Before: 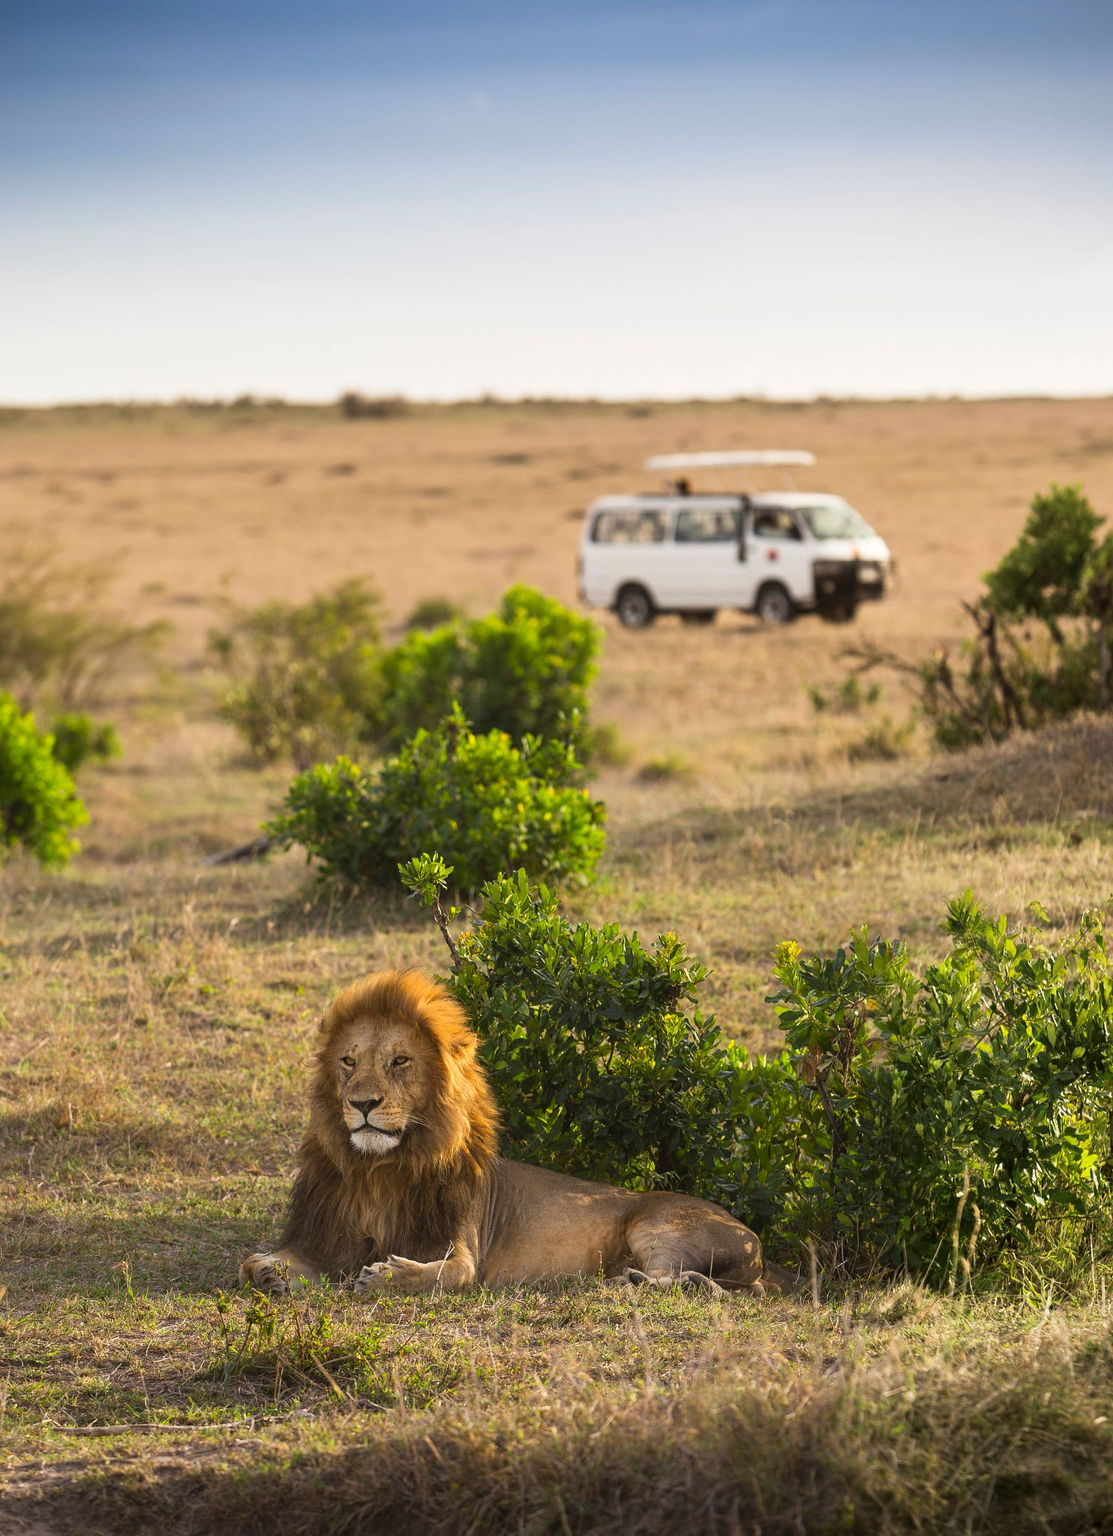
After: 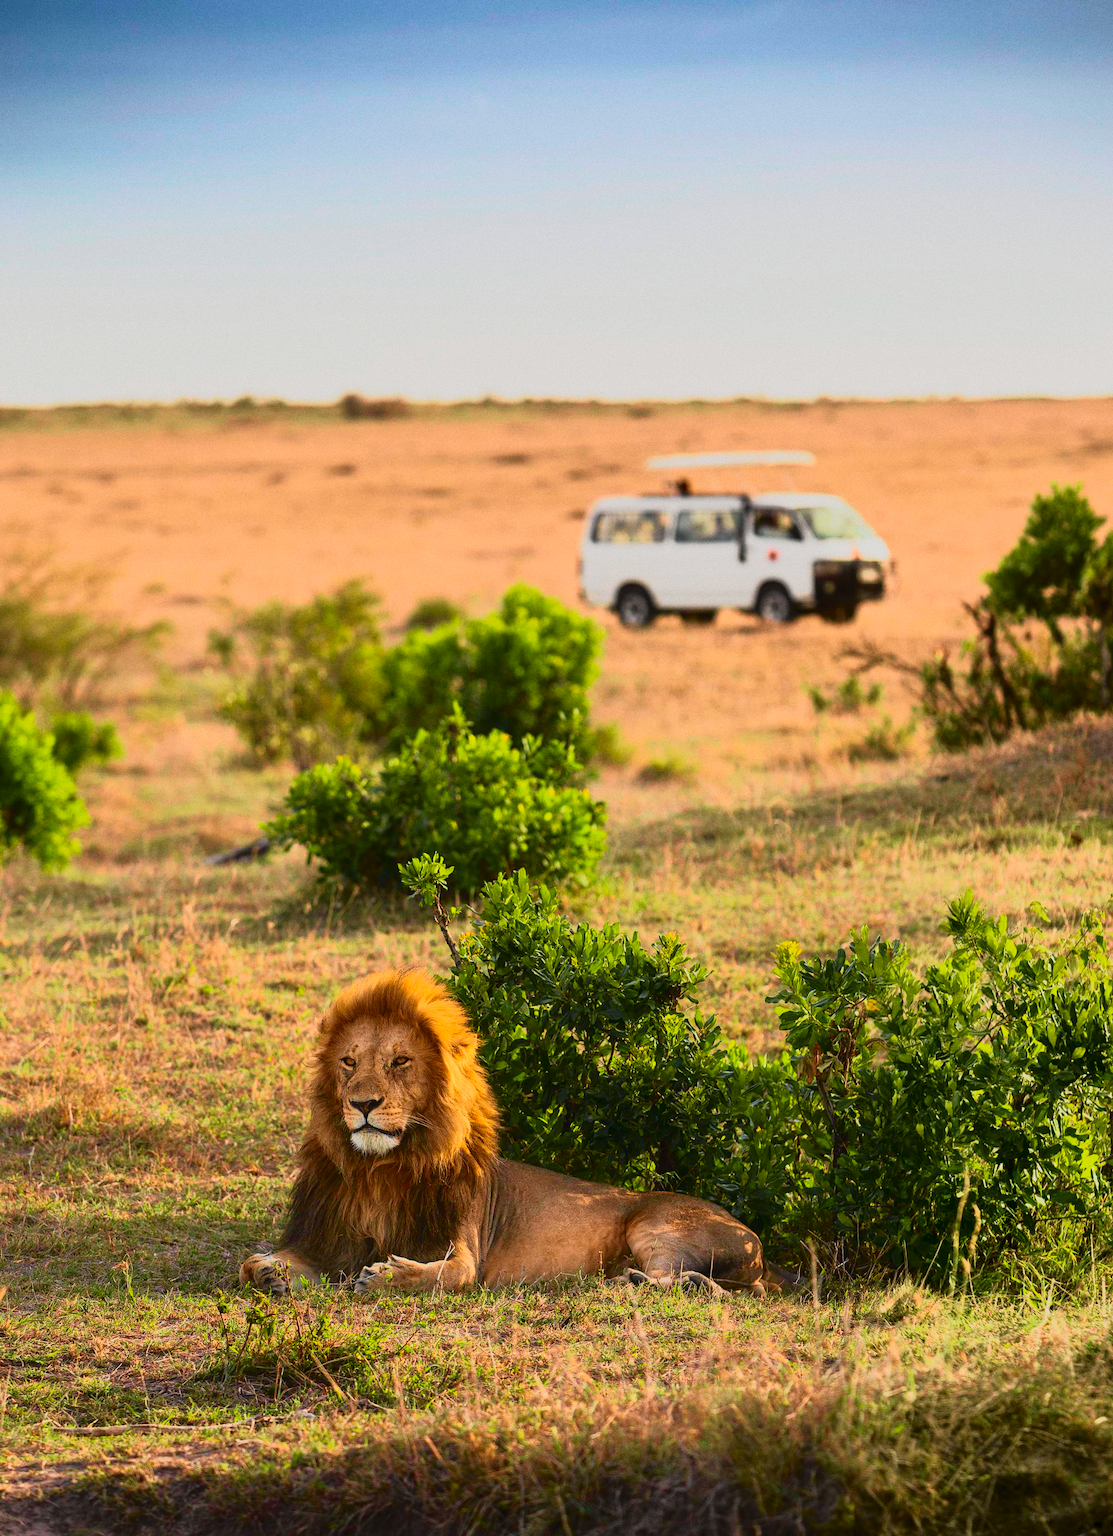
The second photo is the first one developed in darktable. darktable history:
tone curve: curves: ch0 [(0, 0) (0.046, 0.031) (0.163, 0.114) (0.391, 0.432) (0.488, 0.561) (0.695, 0.839) (0.785, 0.904) (1, 0.965)]; ch1 [(0, 0) (0.248, 0.252) (0.427, 0.412) (0.482, 0.462) (0.499, 0.497) (0.518, 0.52) (0.535, 0.577) (0.585, 0.623) (0.679, 0.743) (0.788, 0.809) (1, 1)]; ch2 [(0, 0) (0.313, 0.262) (0.427, 0.417) (0.473, 0.47) (0.503, 0.503) (0.523, 0.515) (0.557, 0.596) (0.598, 0.646) (0.708, 0.771) (1, 1)], color space Lab, independent channels, preserve colors none
shadows and highlights: radius 121.13, shadows 21.4, white point adjustment -9.72, highlights -14.39, soften with gaussian
grain: coarseness 0.09 ISO
